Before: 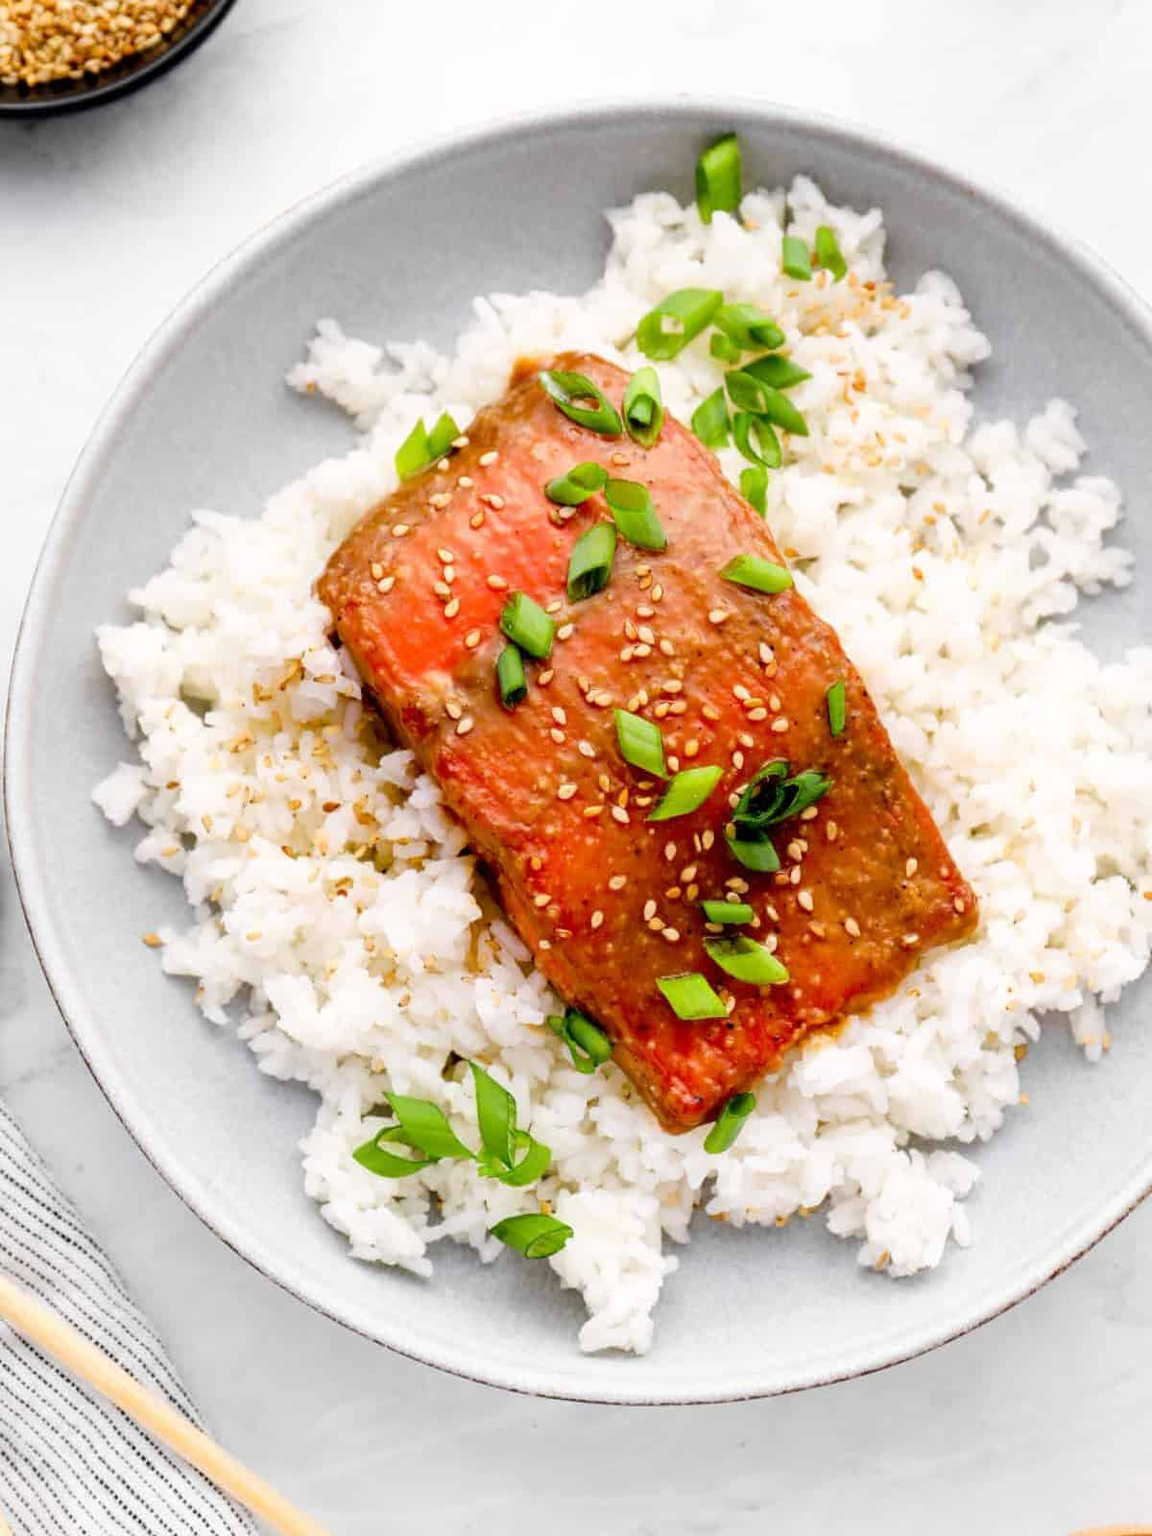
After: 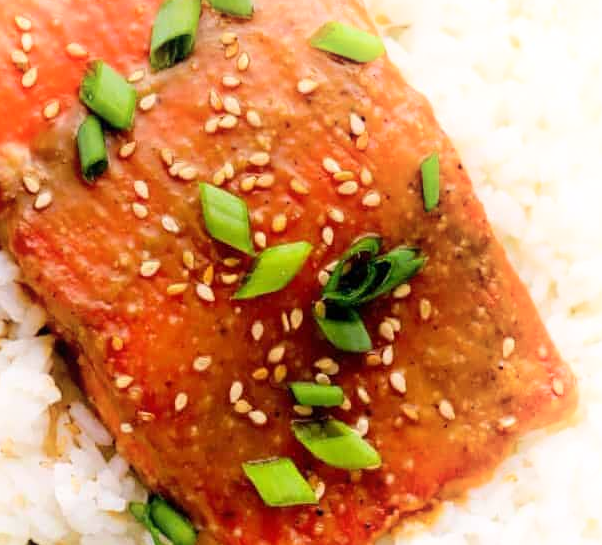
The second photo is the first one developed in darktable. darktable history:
crop: left 36.8%, top 34.767%, right 12.955%, bottom 31.129%
shadows and highlights: shadows -55.62, highlights 84.55, soften with gaussian
